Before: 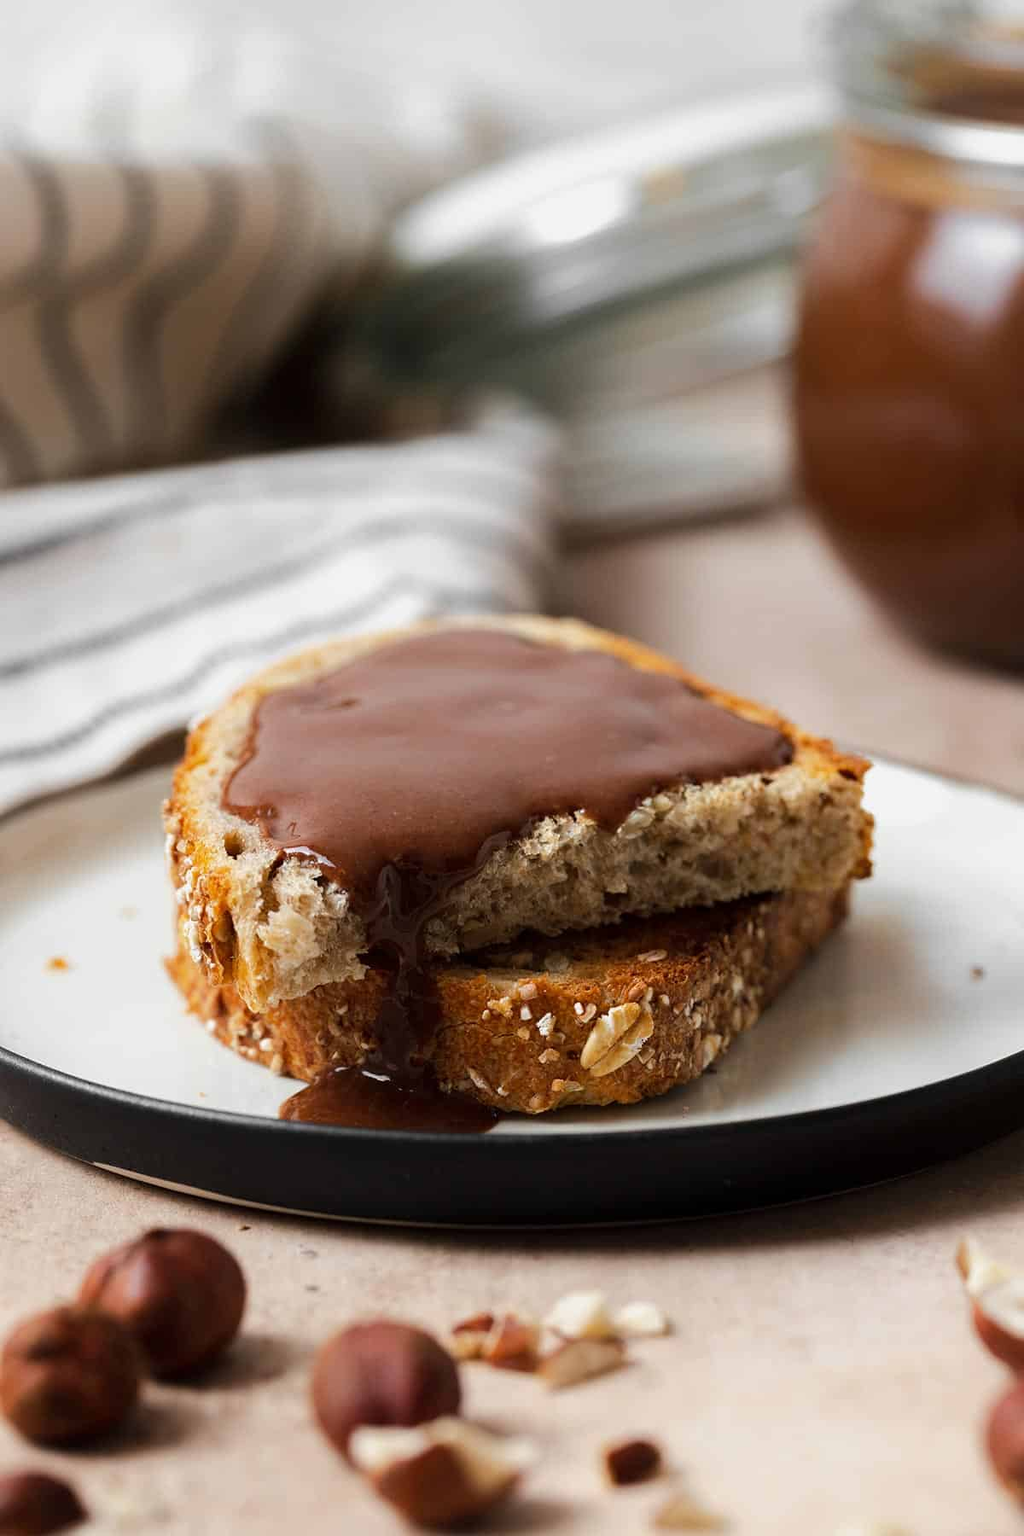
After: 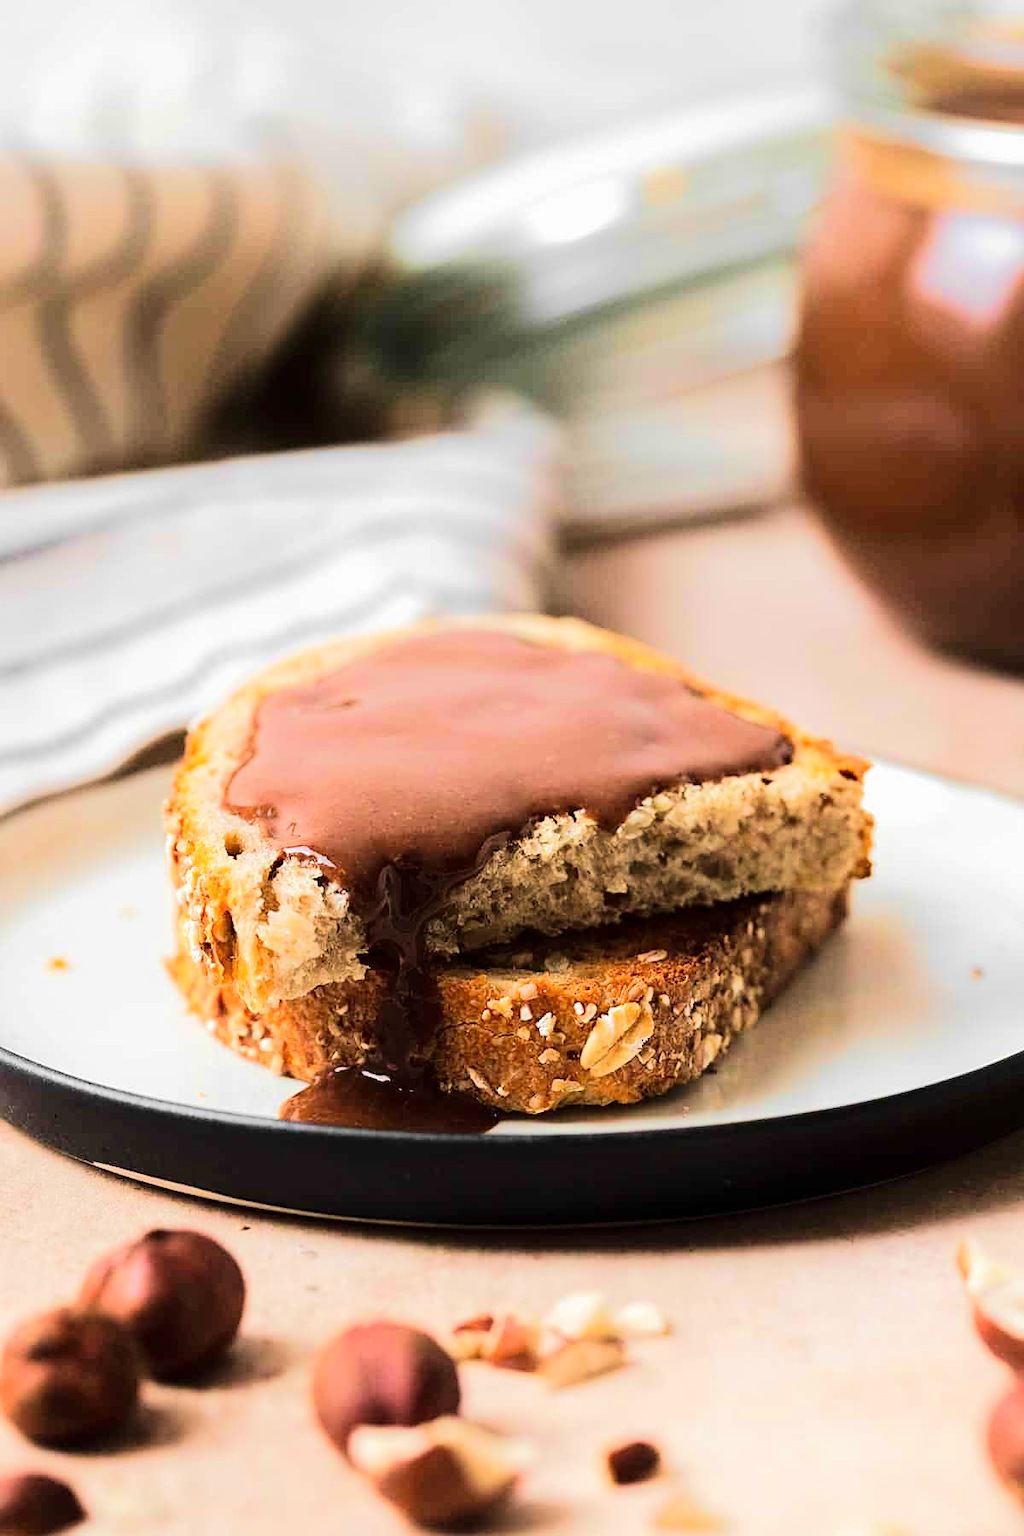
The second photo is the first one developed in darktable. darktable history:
tone equalizer: -7 EV 0.158 EV, -6 EV 0.614 EV, -5 EV 1.14 EV, -4 EV 1.35 EV, -3 EV 1.18 EV, -2 EV 0.6 EV, -1 EV 0.155 EV, edges refinement/feathering 500, mask exposure compensation -1.57 EV, preserve details no
sharpen: amount 0.208
velvia: strength 44.72%
